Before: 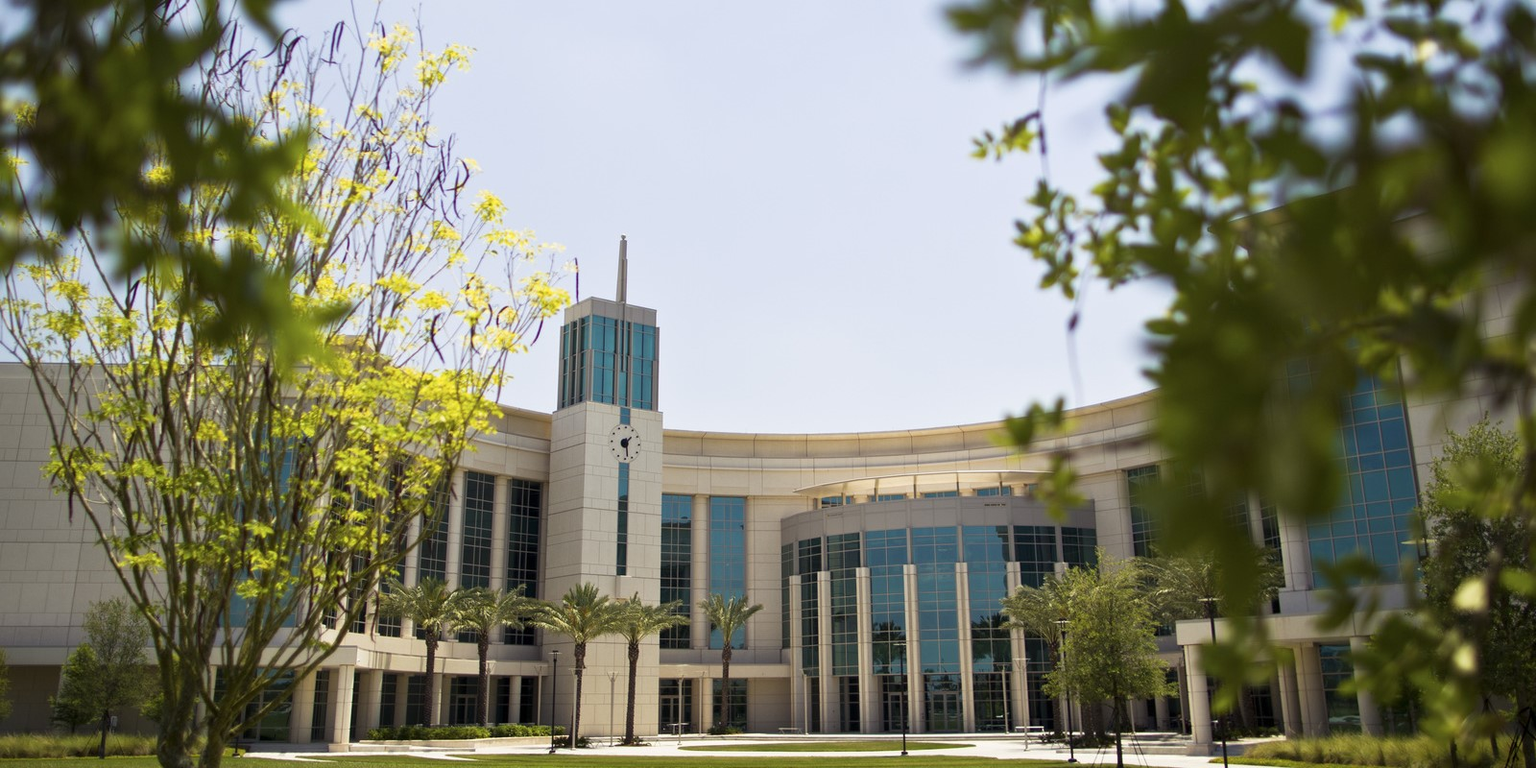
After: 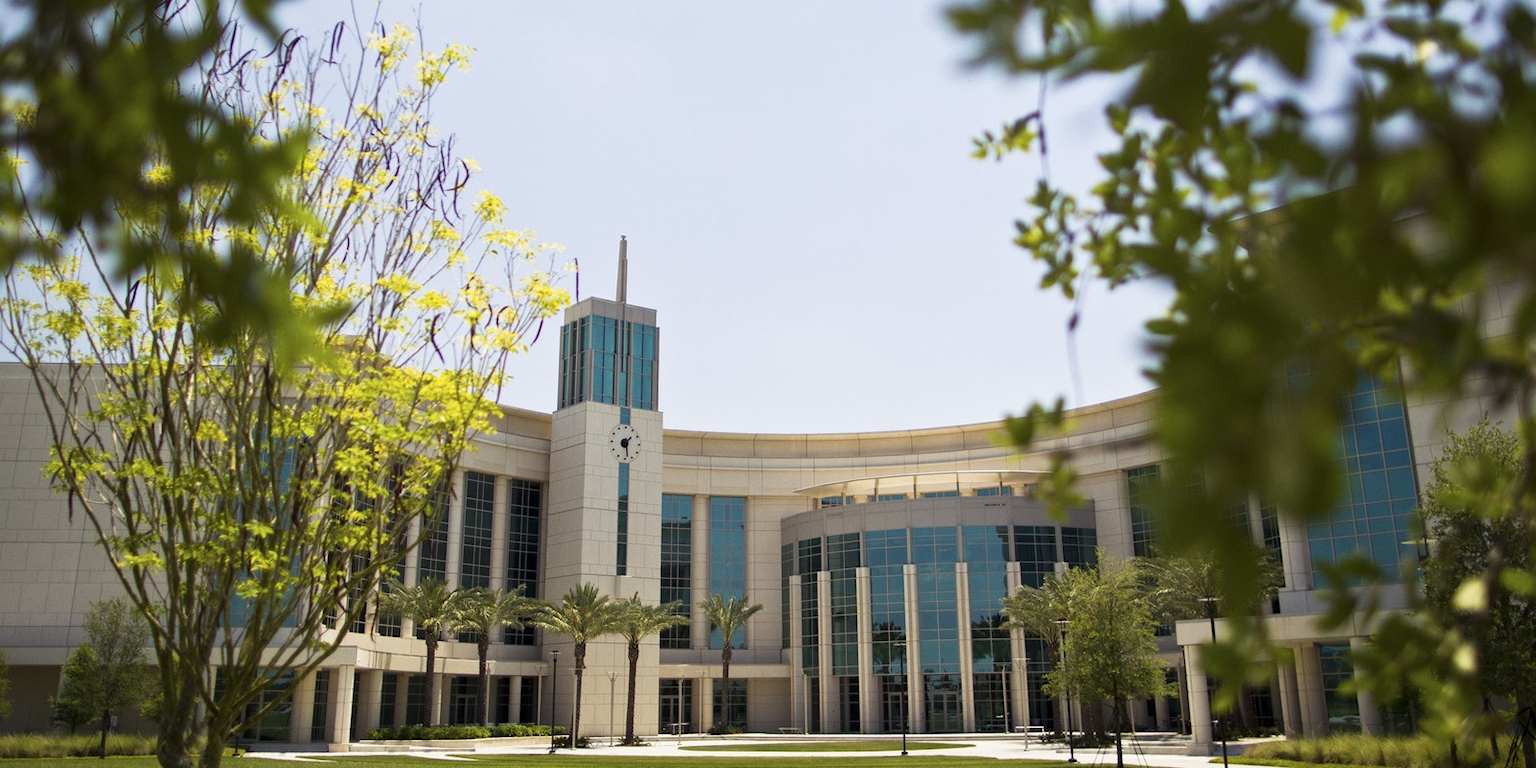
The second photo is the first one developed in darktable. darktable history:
grain: coarseness 0.09 ISO, strength 10%
